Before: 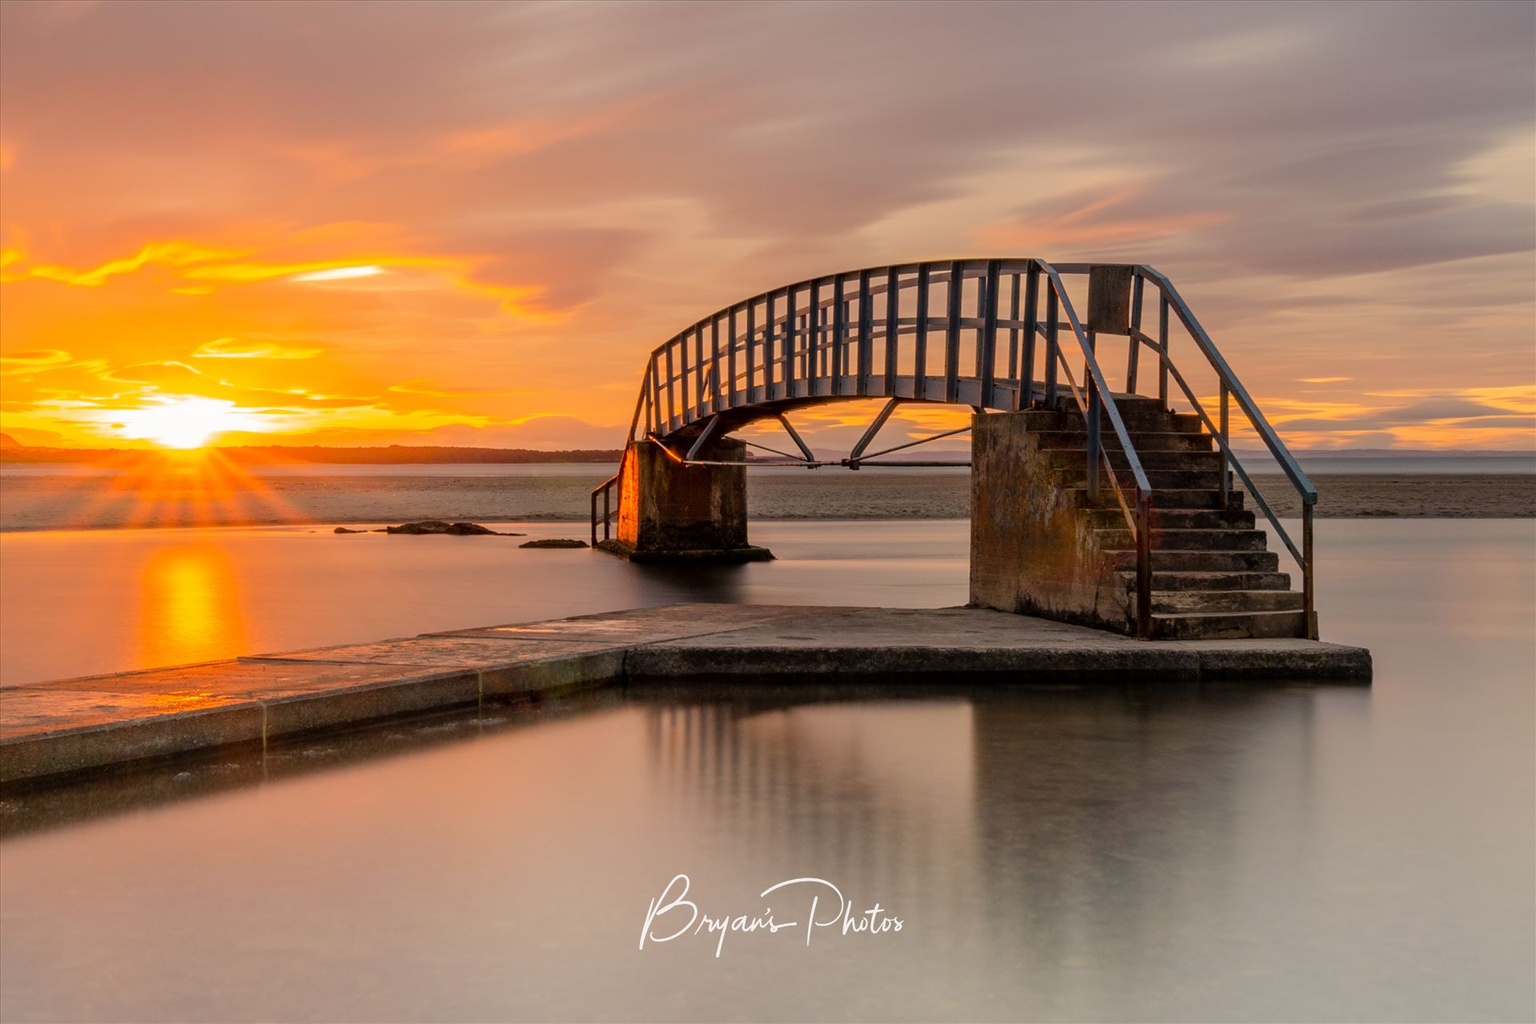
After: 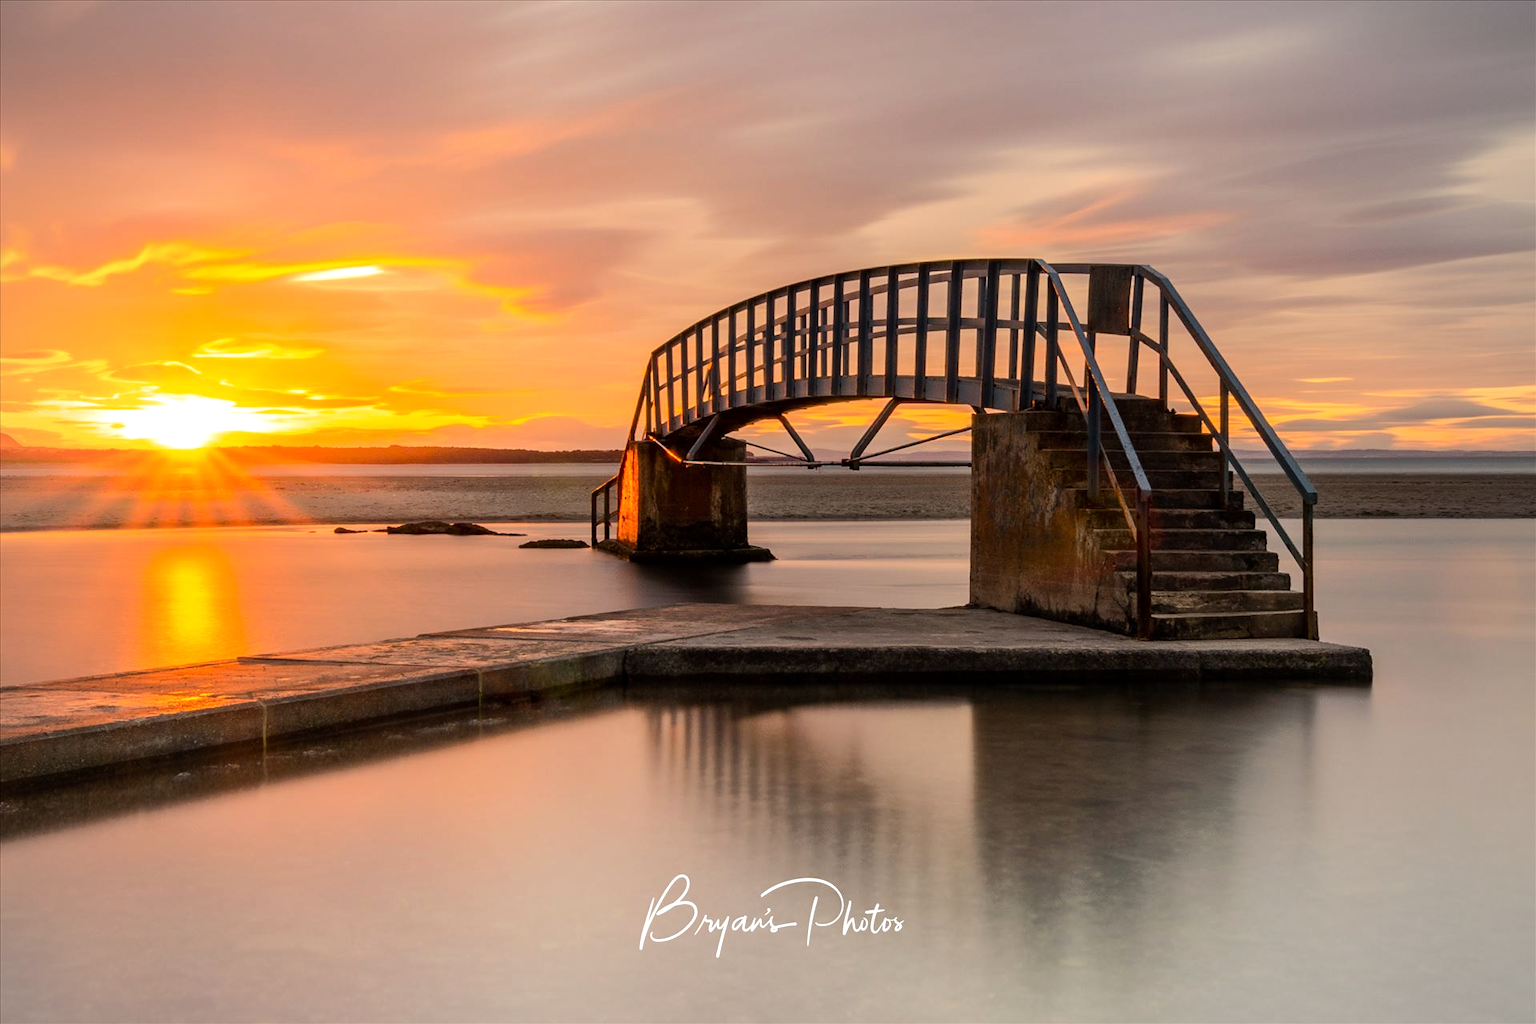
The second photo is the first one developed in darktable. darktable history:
tone curve: curves: ch0 [(0, 0) (0.003, 0.003) (0.011, 0.01) (0.025, 0.023) (0.044, 0.042) (0.069, 0.065) (0.1, 0.094) (0.136, 0.128) (0.177, 0.167) (0.224, 0.211) (0.277, 0.261) (0.335, 0.315) (0.399, 0.375) (0.468, 0.441) (0.543, 0.543) (0.623, 0.623) (0.709, 0.709) (0.801, 0.801) (0.898, 0.898) (1, 1)], color space Lab, independent channels, preserve colors none
tone equalizer: -8 EV -0.406 EV, -7 EV -0.421 EV, -6 EV -0.331 EV, -5 EV -0.223 EV, -3 EV 0.222 EV, -2 EV 0.336 EV, -1 EV 0.367 EV, +0 EV 0.429 EV, edges refinement/feathering 500, mask exposure compensation -1.57 EV, preserve details no
vignetting: fall-off radius 82.58%
